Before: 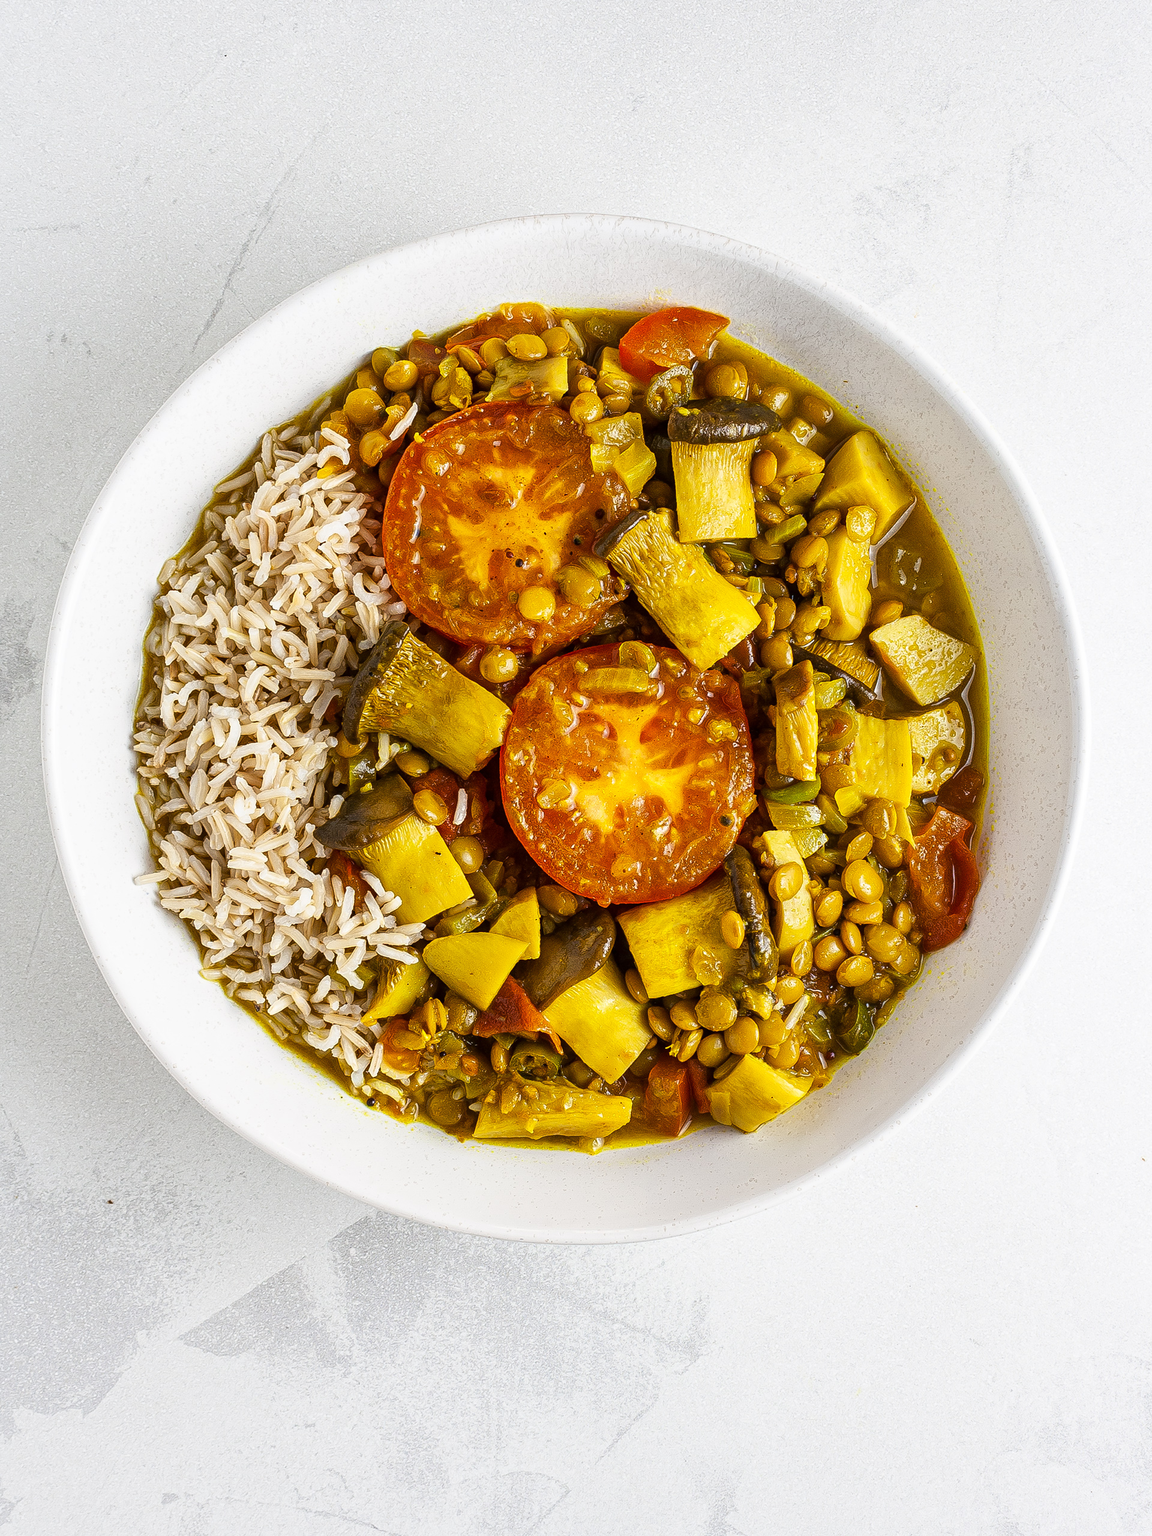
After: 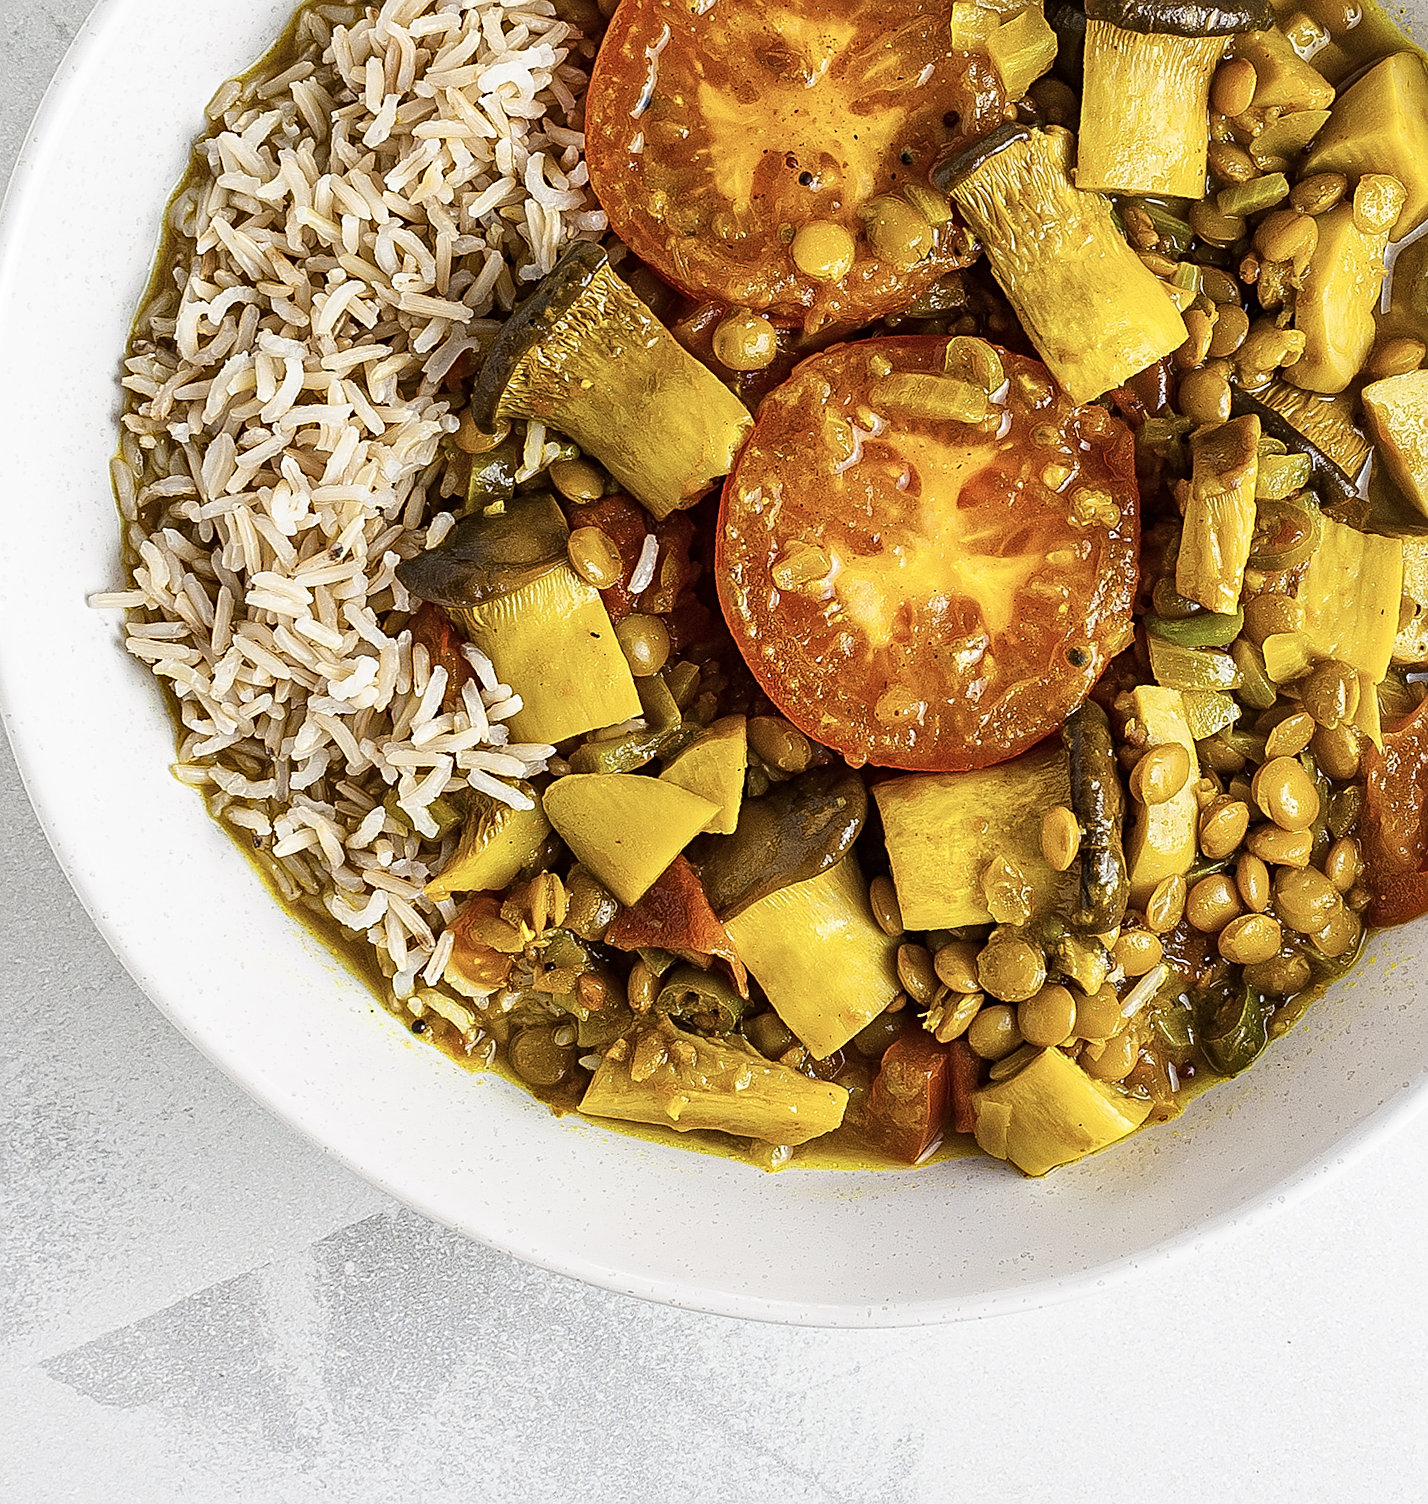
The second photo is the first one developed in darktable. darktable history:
crop: left 13.312%, top 31.28%, right 24.627%, bottom 15.582%
sharpen: on, module defaults
contrast brightness saturation: contrast 0.06, brightness -0.01, saturation -0.23
rotate and perspective: rotation 9.12°, automatic cropping off
haze removal: strength 0.25, distance 0.25, compatibility mode true, adaptive false
